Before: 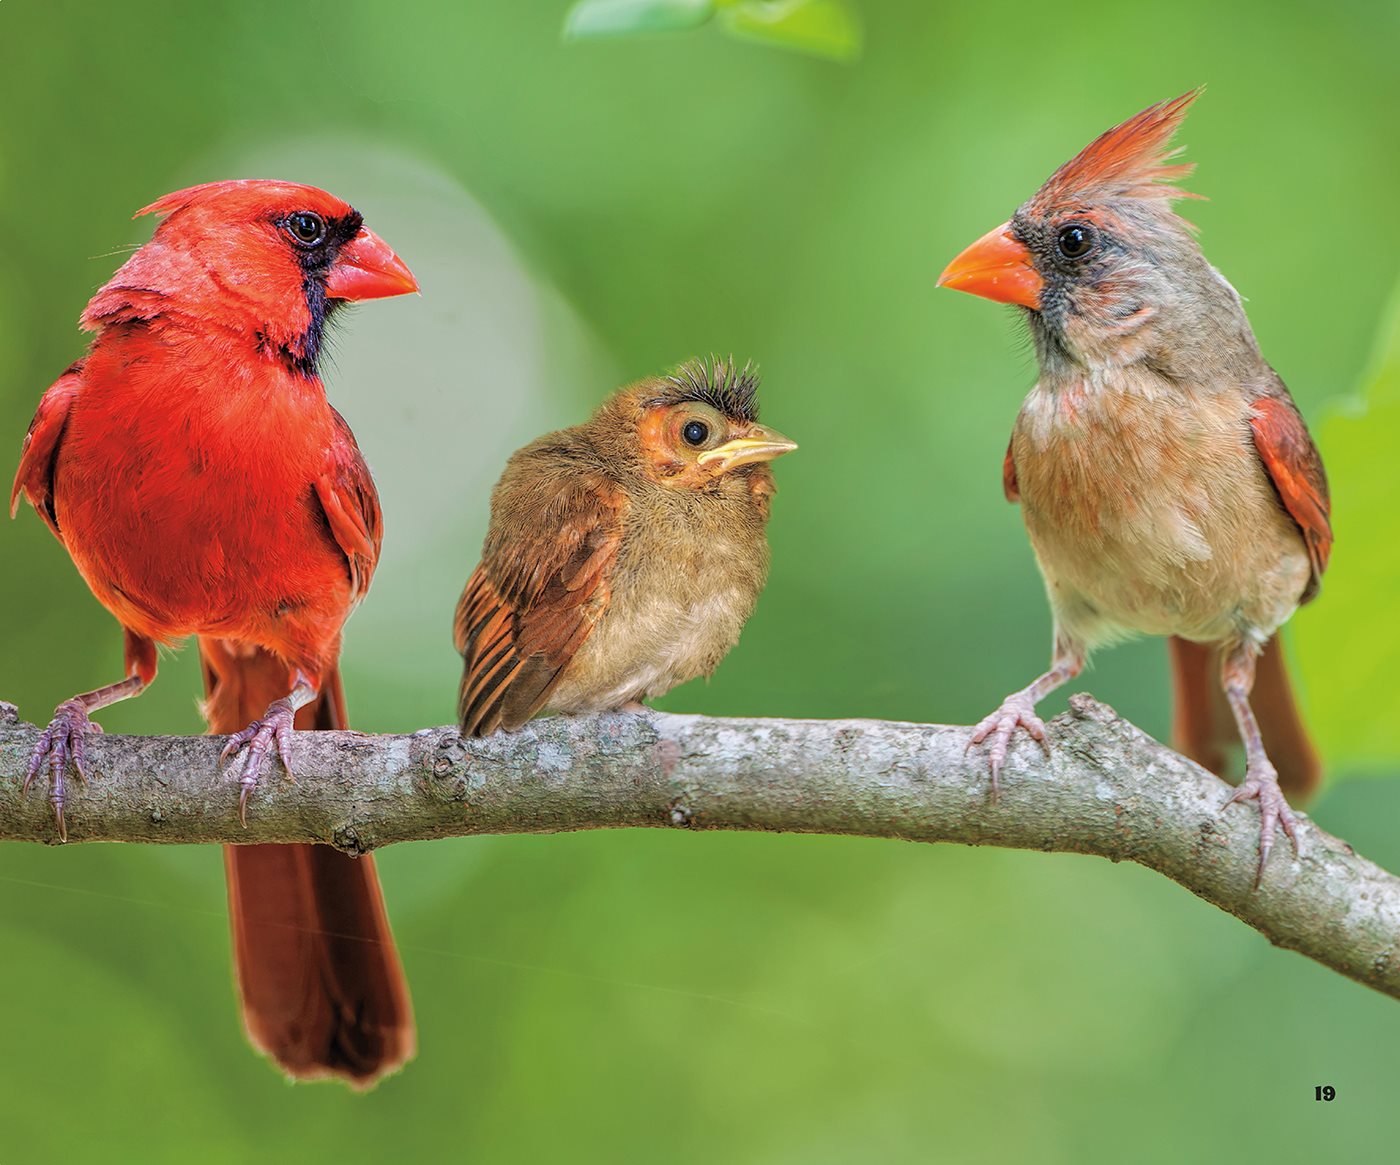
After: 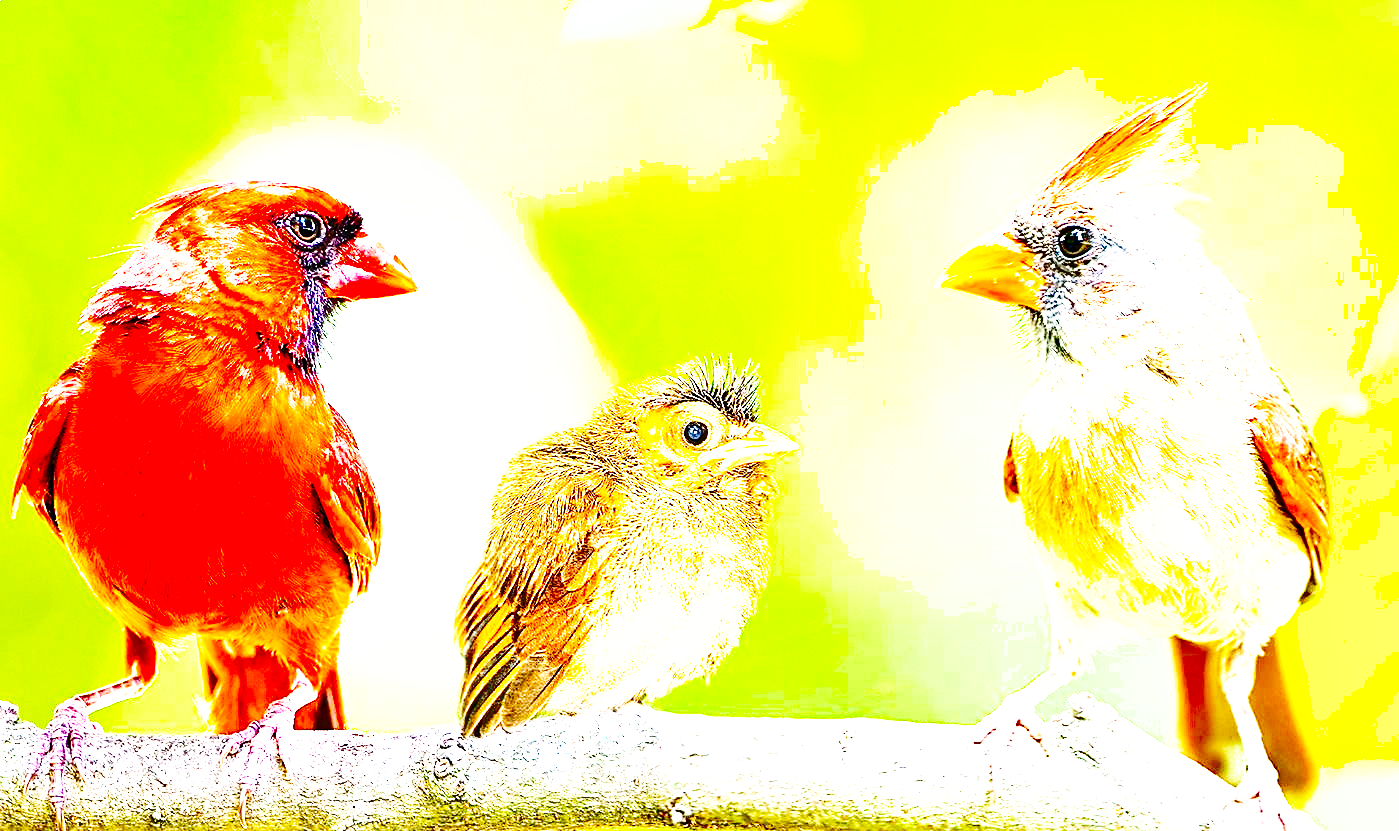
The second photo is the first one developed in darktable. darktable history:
sharpen: radius 1.957
exposure: black level correction 0, exposure 2.139 EV, compensate exposure bias true, compensate highlight preservation false
shadows and highlights: white point adjustment 1.02, soften with gaussian
color balance rgb: linear chroma grading › global chroma 8.695%, perceptual saturation grading › global saturation 19.758%, saturation formula JzAzBz (2021)
base curve: curves: ch0 [(0, 0) (0.007, 0.004) (0.027, 0.03) (0.046, 0.07) (0.207, 0.54) (0.442, 0.872) (0.673, 0.972) (1, 1)], preserve colors none
tone equalizer: on, module defaults
crop: bottom 28.626%
